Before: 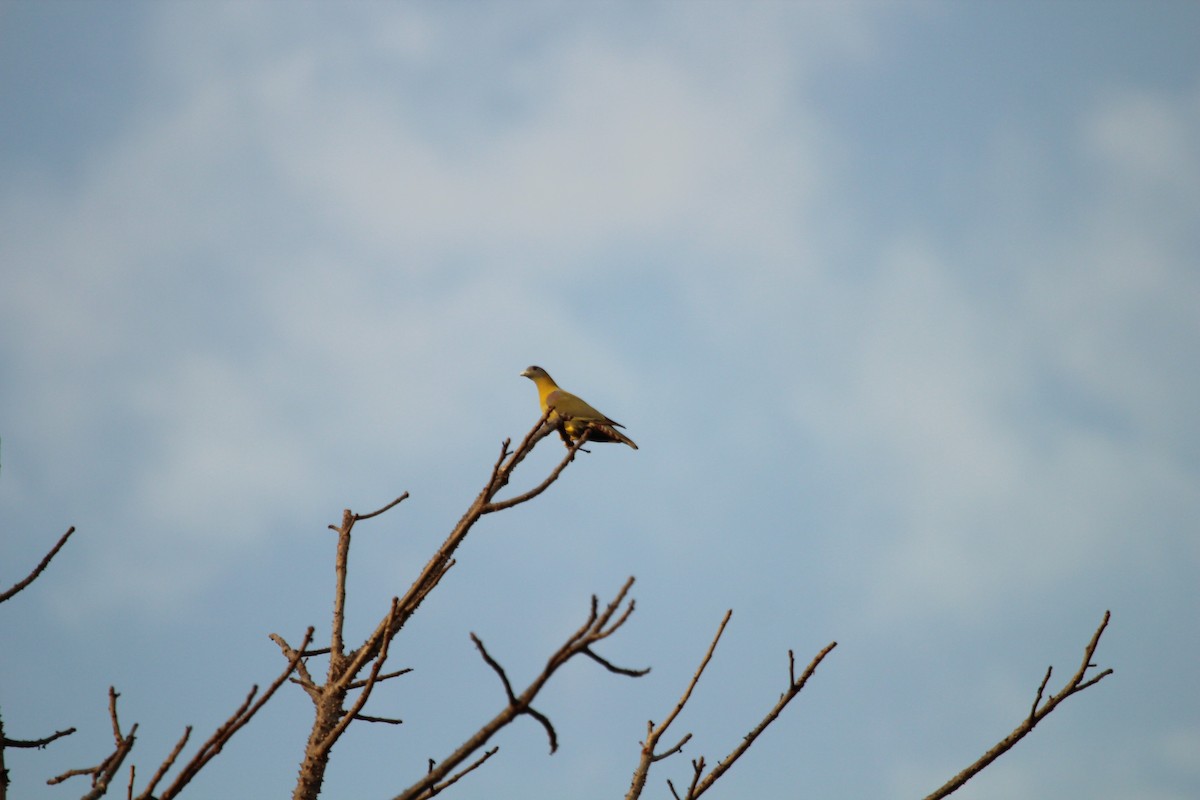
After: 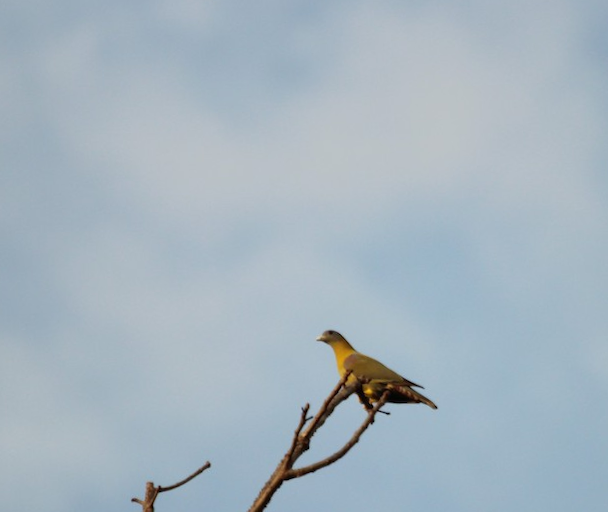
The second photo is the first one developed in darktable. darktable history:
rotate and perspective: rotation -2.56°, automatic cropping off
crop: left 17.835%, top 7.675%, right 32.881%, bottom 32.213%
